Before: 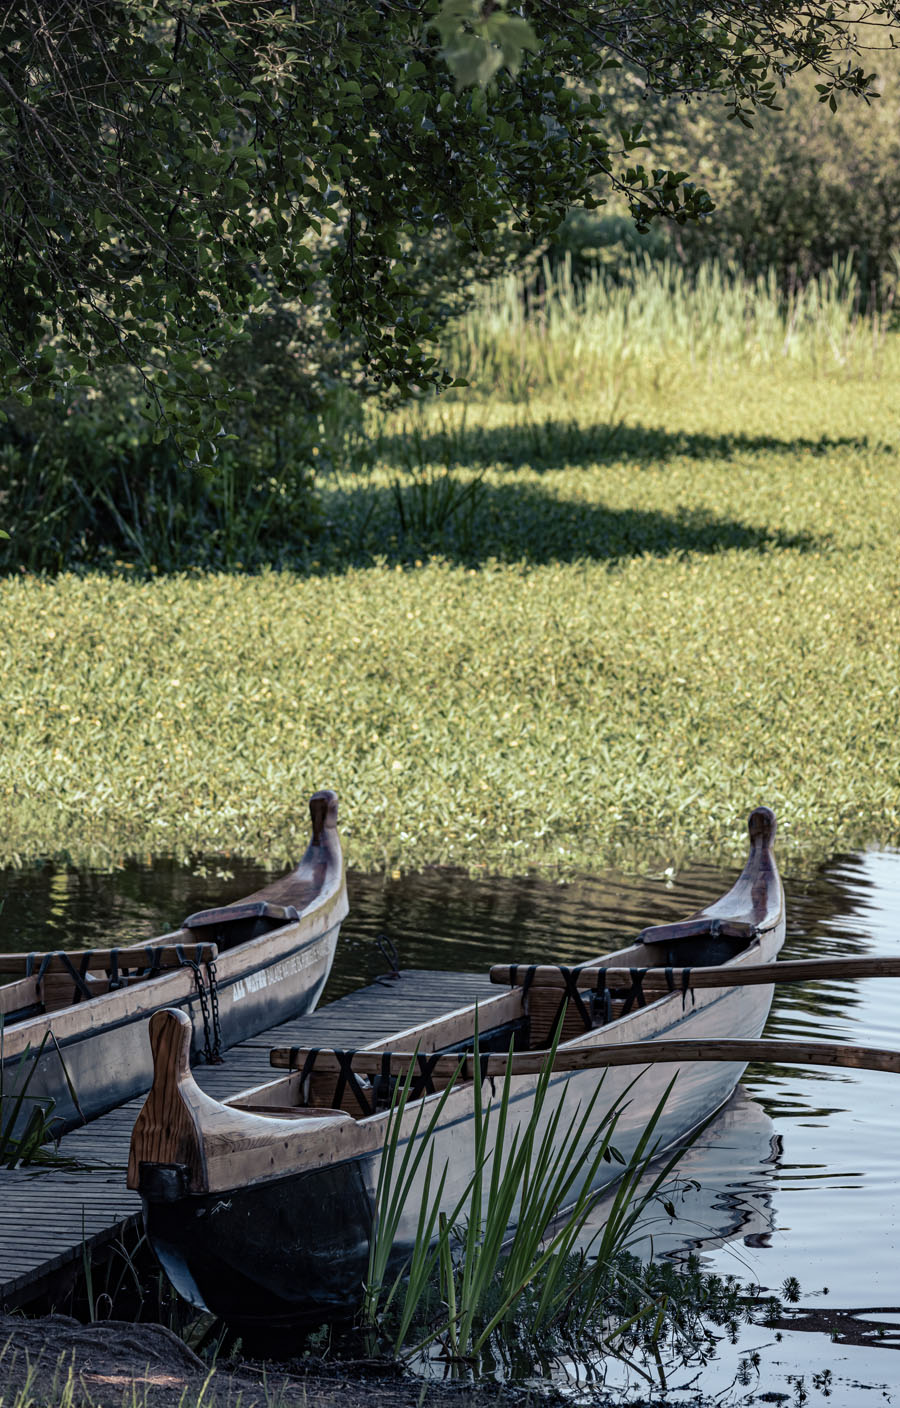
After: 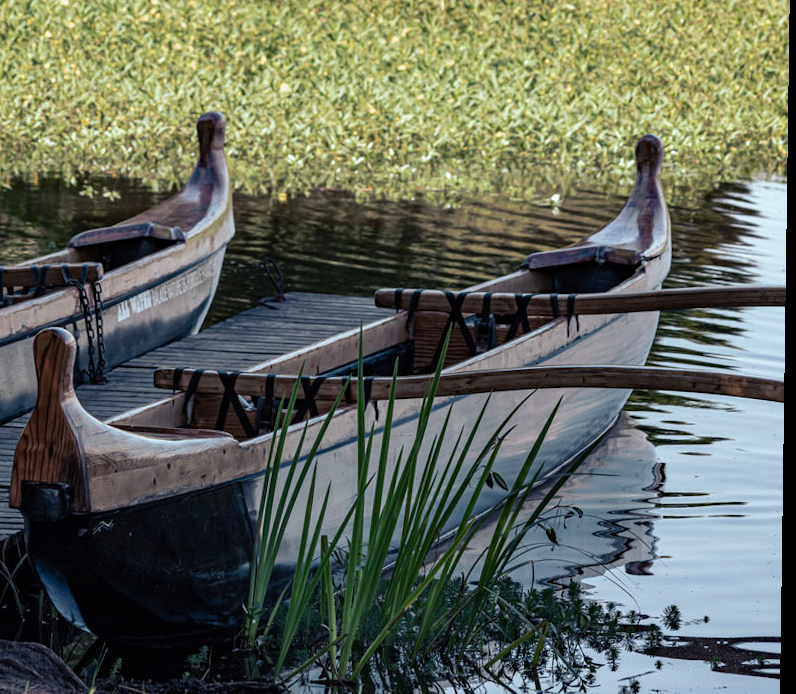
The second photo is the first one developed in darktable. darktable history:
rotate and perspective: rotation 0.8°, automatic cropping off
crop and rotate: left 13.306%, top 48.129%, bottom 2.928%
